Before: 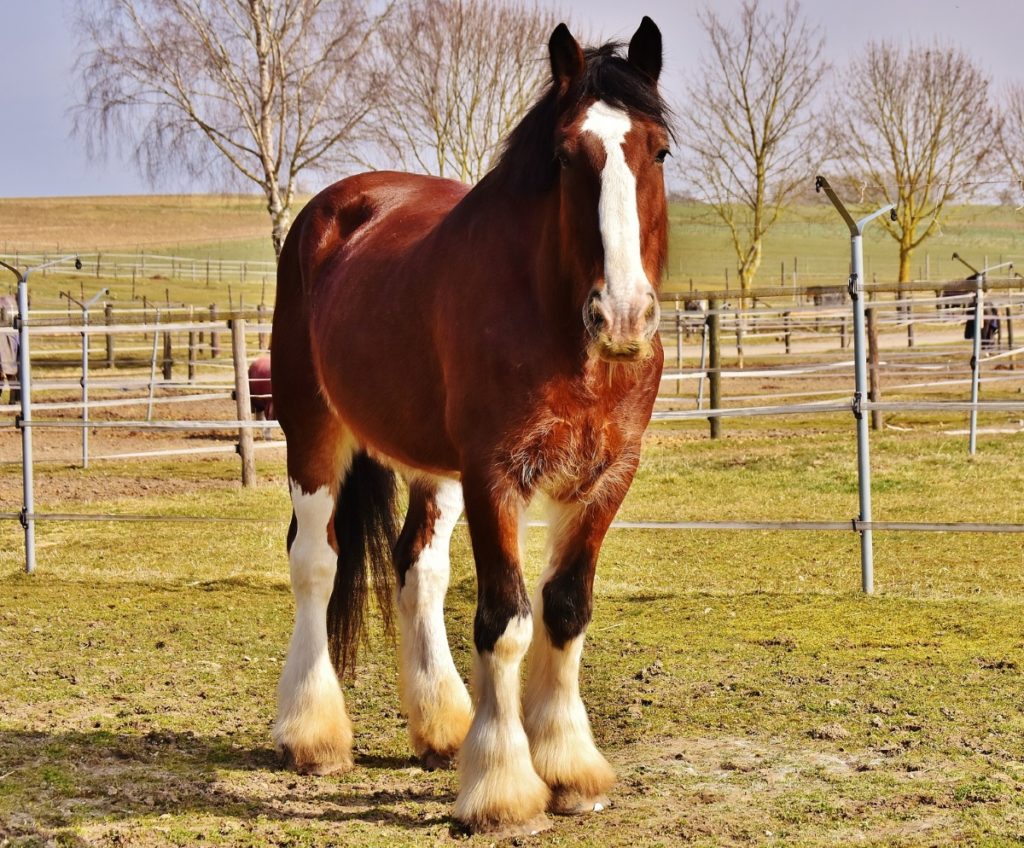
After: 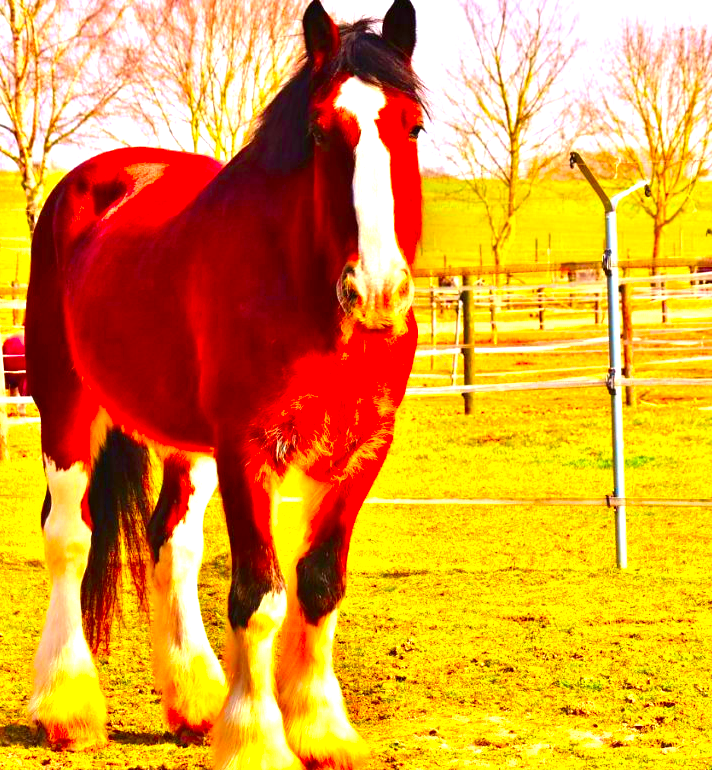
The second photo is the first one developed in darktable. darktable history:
exposure: black level correction 0, exposure 1.2 EV, compensate exposure bias true, compensate highlight preservation false
color correction: saturation 3
crop and rotate: left 24.034%, top 2.838%, right 6.406%, bottom 6.299%
